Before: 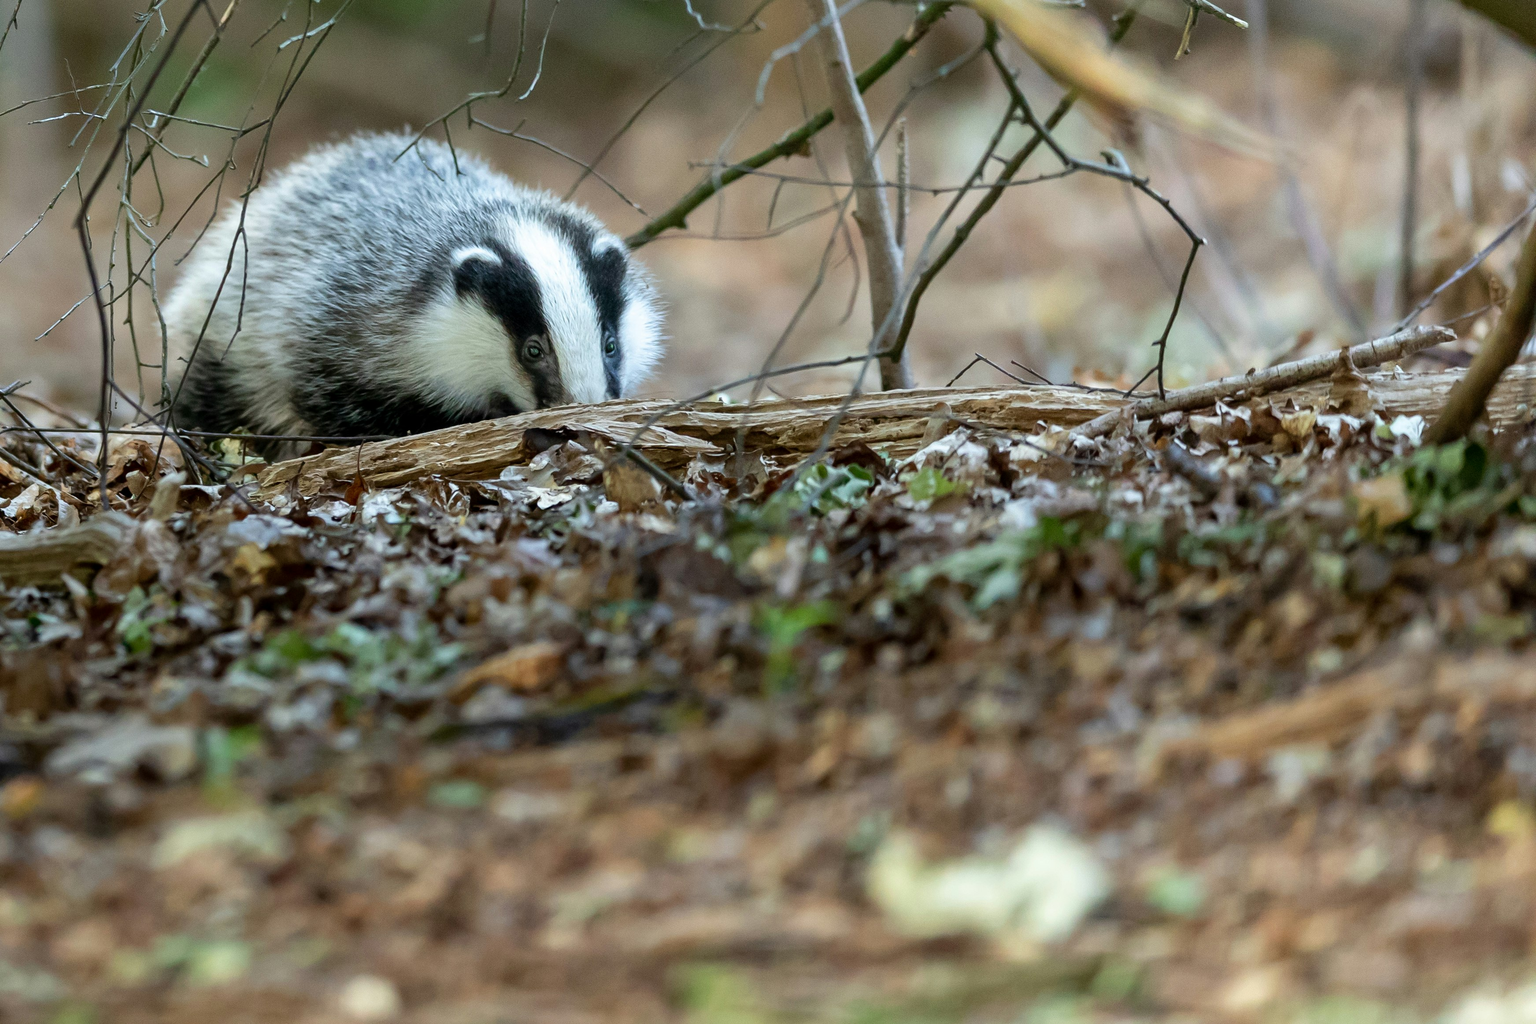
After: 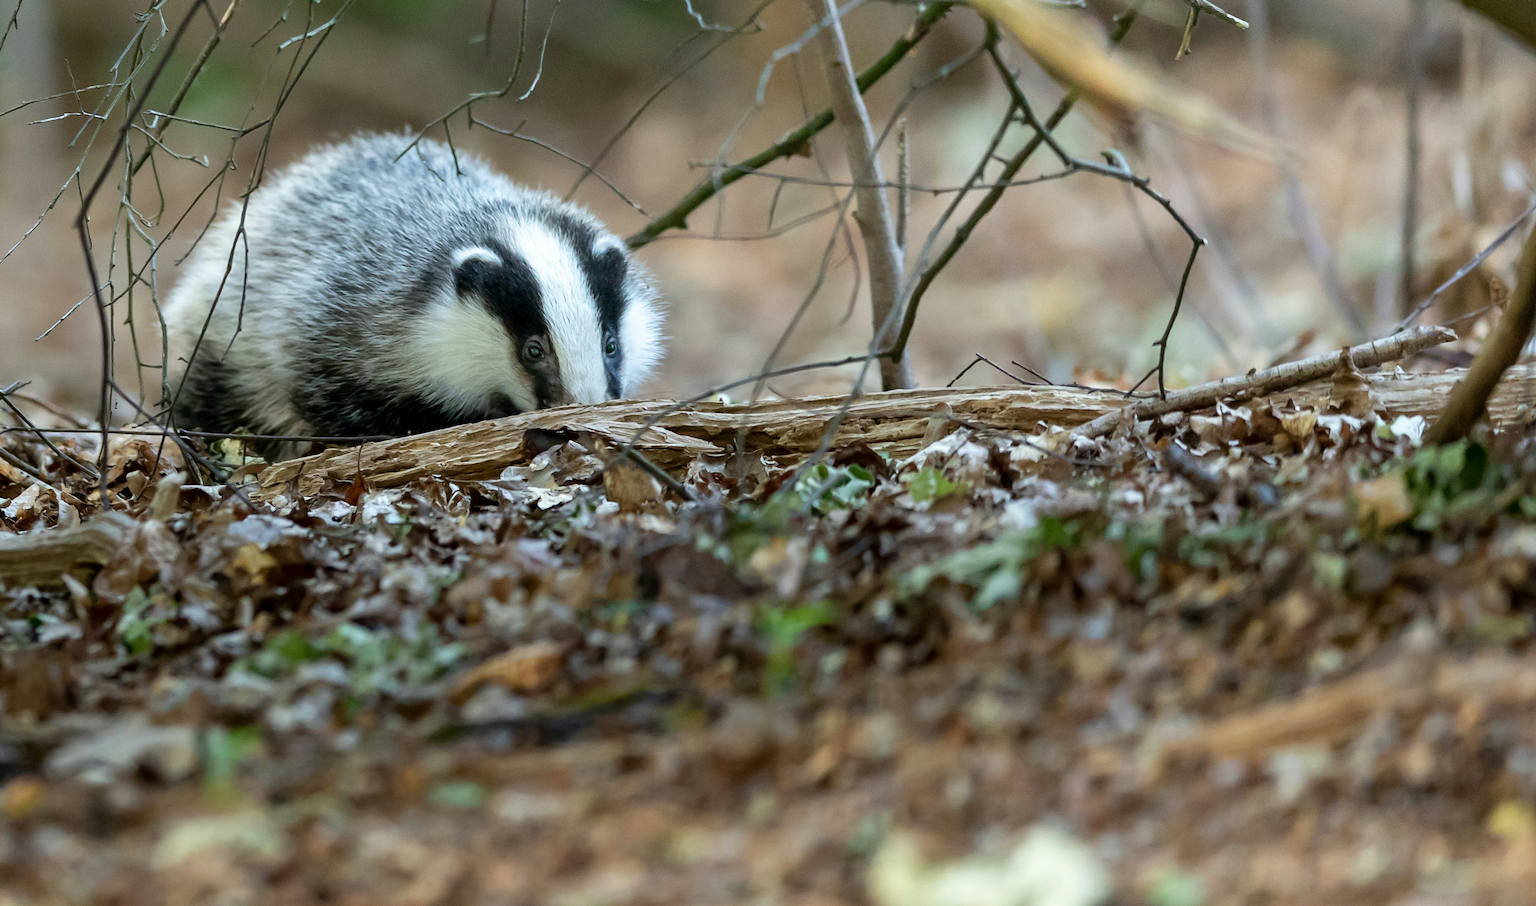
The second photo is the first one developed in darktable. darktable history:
crop and rotate: top 0%, bottom 11.458%
